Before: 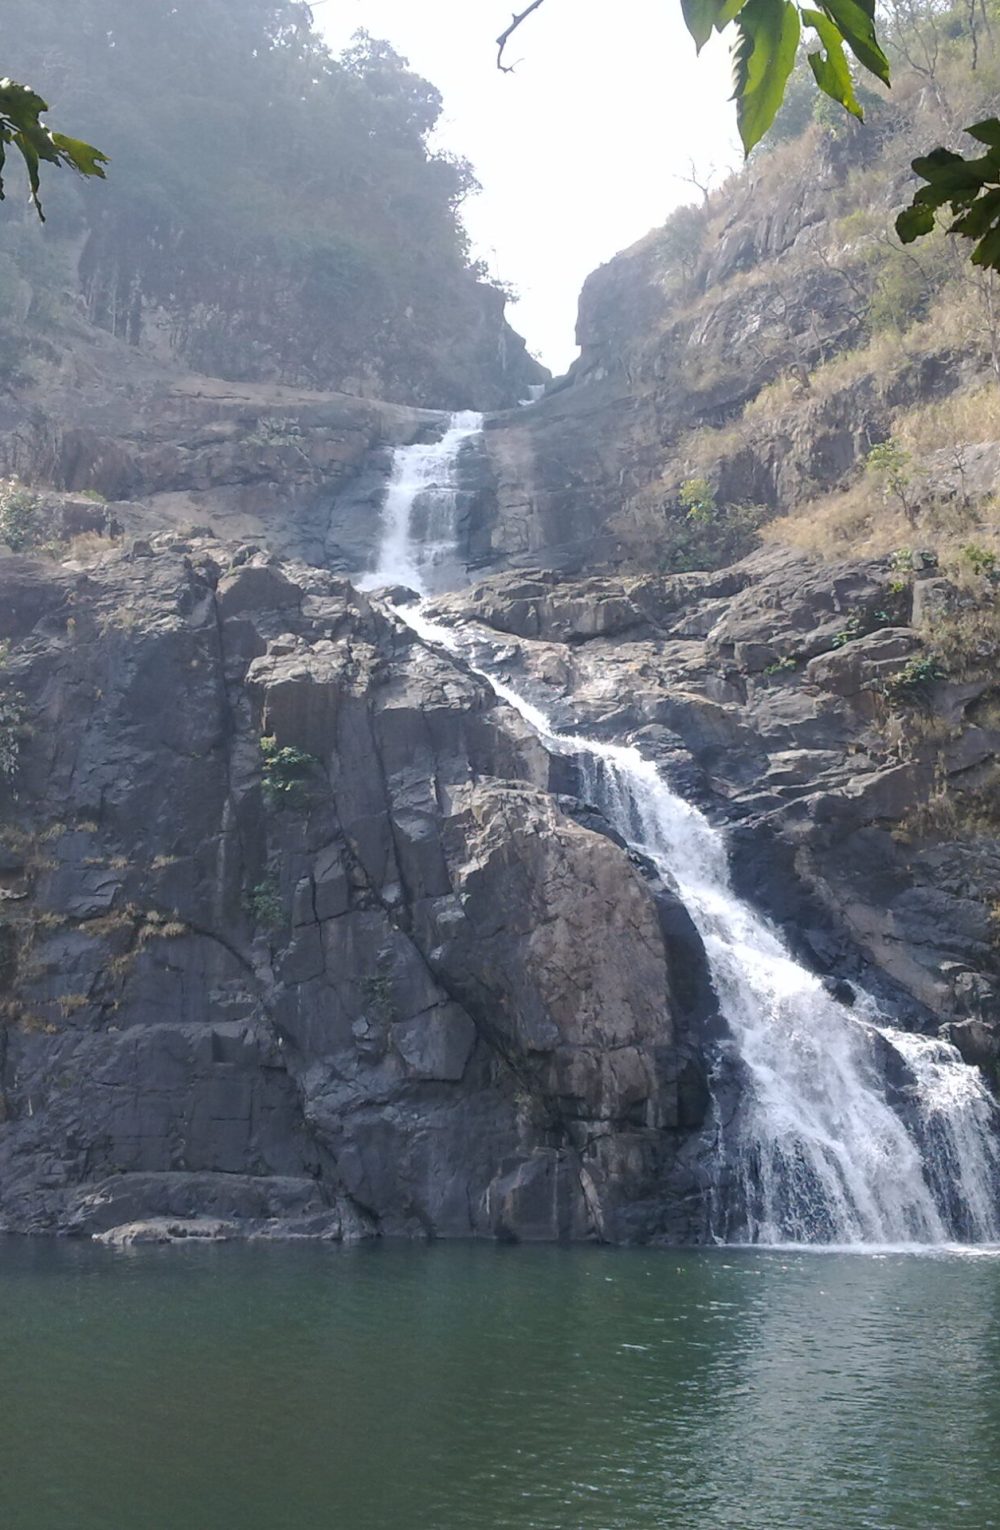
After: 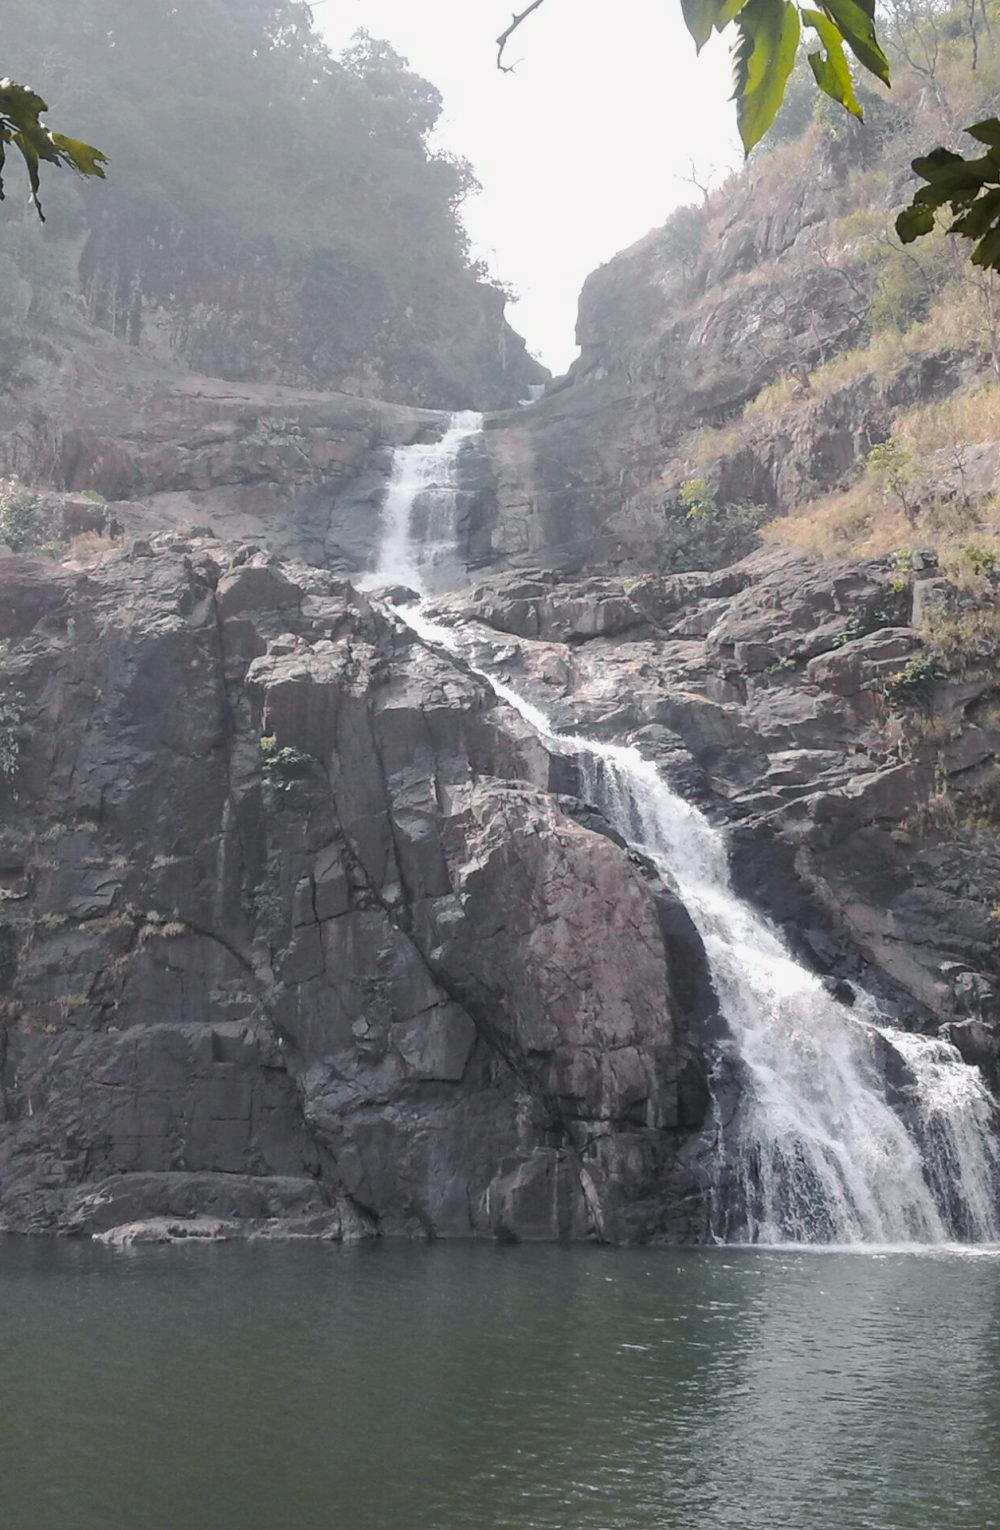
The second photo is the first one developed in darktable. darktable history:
tone curve: curves: ch0 [(0, 0.013) (0.036, 0.035) (0.274, 0.288) (0.504, 0.536) (0.844, 0.84) (1, 0.97)]; ch1 [(0, 0) (0.389, 0.403) (0.462, 0.48) (0.499, 0.5) (0.522, 0.534) (0.567, 0.588) (0.626, 0.645) (0.749, 0.781) (1, 1)]; ch2 [(0, 0) (0.457, 0.486) (0.5, 0.501) (0.533, 0.539) (0.599, 0.6) (0.704, 0.732) (1, 1)], color space Lab, independent channels, preserve colors none
